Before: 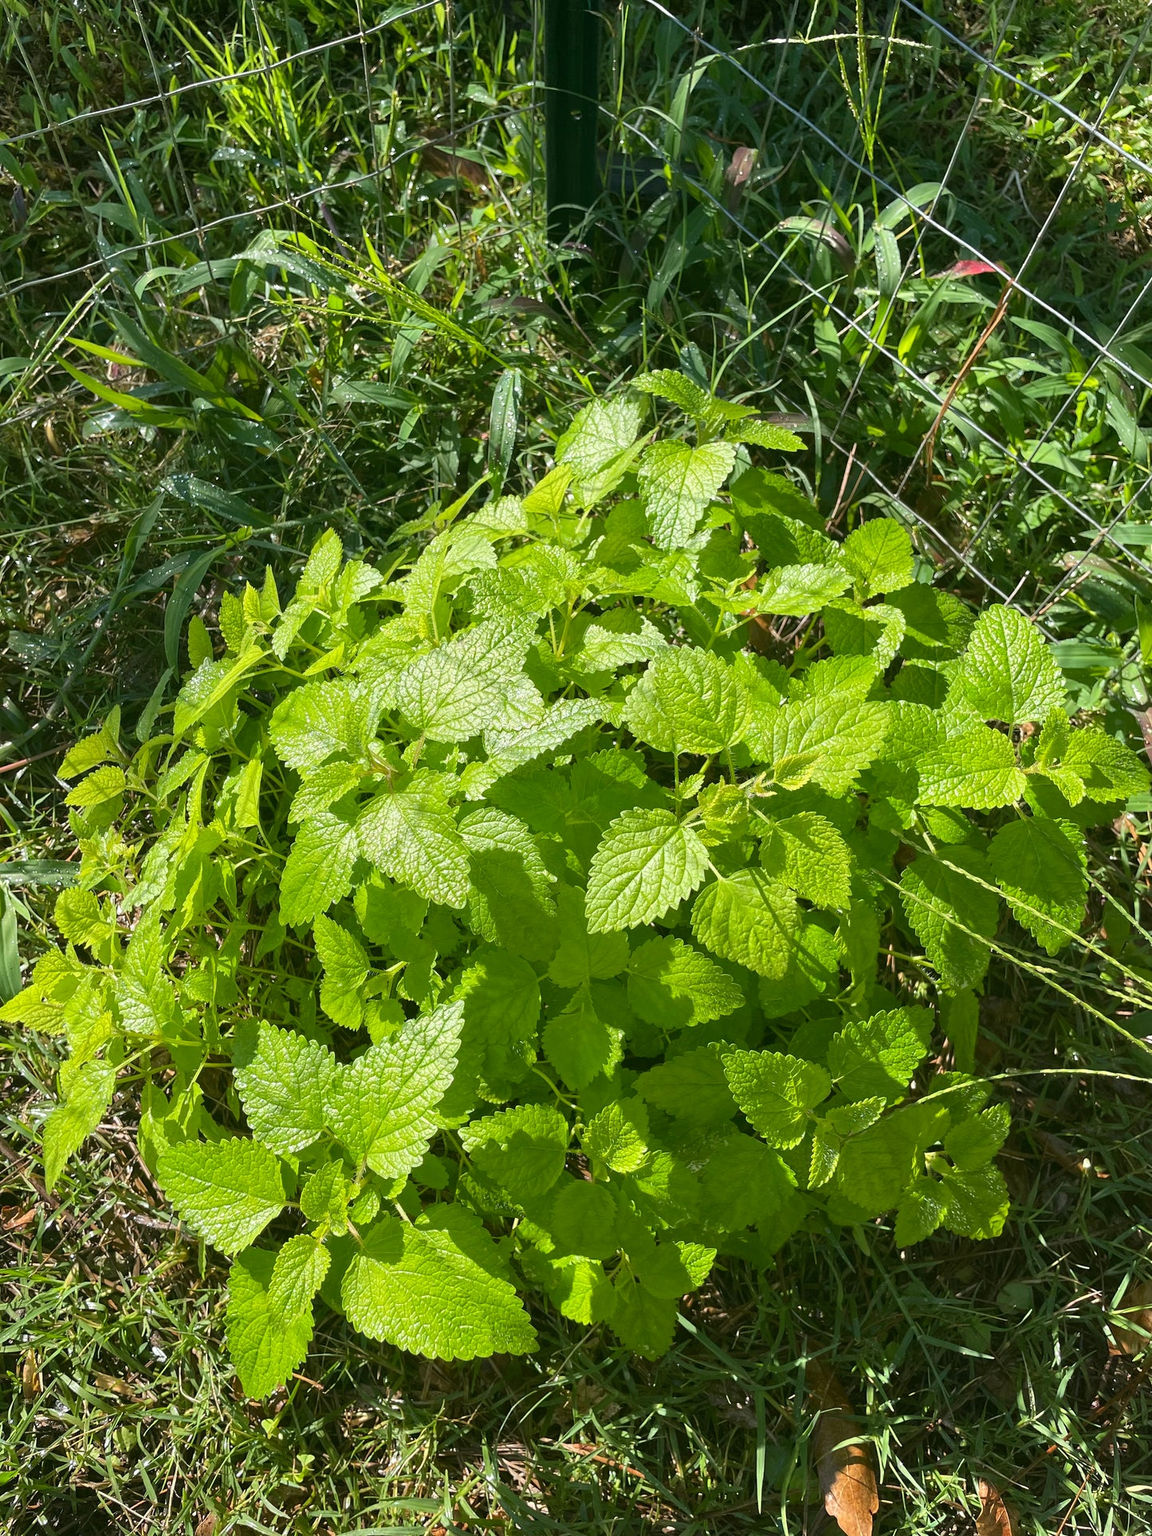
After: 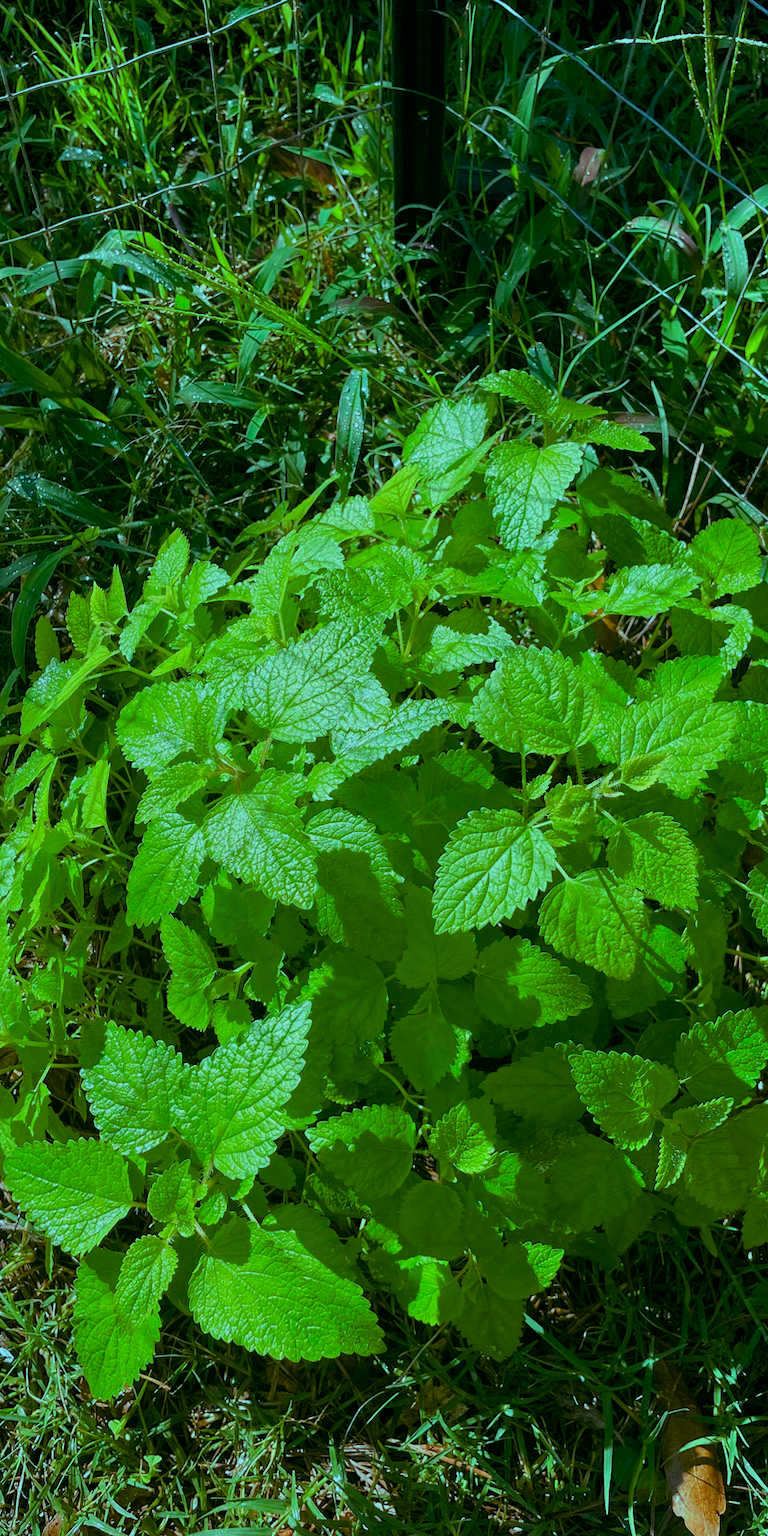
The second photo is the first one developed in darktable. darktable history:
color balance rgb: shadows lift › luminance -7.7%, shadows lift › chroma 2.13%, shadows lift › hue 165.27°, power › luminance -7.77%, power › chroma 1.34%, power › hue 330.55°, highlights gain › luminance -33.33%, highlights gain › chroma 5.68%, highlights gain › hue 217.2°, global offset › luminance -0.33%, global offset › chroma 0.11%, global offset › hue 165.27°, perceptual saturation grading › global saturation 27.72%, perceptual saturation grading › highlights -25%, perceptual saturation grading › mid-tones 25%, perceptual saturation grading › shadows 50%
crop and rotate: left 13.342%, right 19.991%
white balance: red 0.98, blue 1.034
